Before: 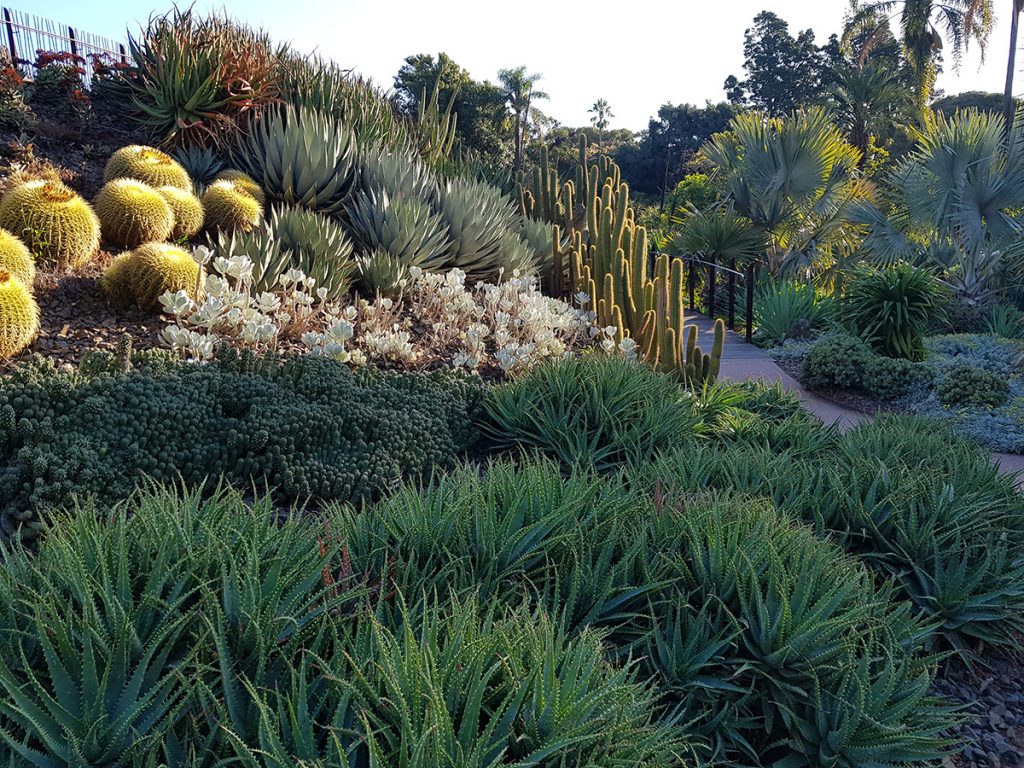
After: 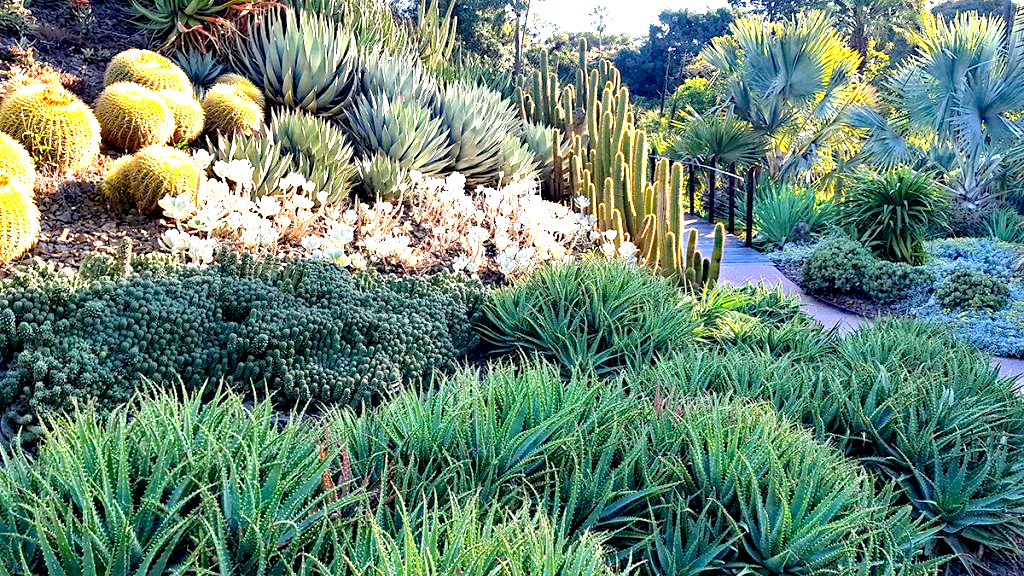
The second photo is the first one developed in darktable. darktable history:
crop and rotate: top 12.5%, bottom 12.5%
exposure: black level correction 0.005, exposure 2.084 EV, compensate highlight preservation false
haze removal: strength 0.53, distance 0.925, compatibility mode true, adaptive false
